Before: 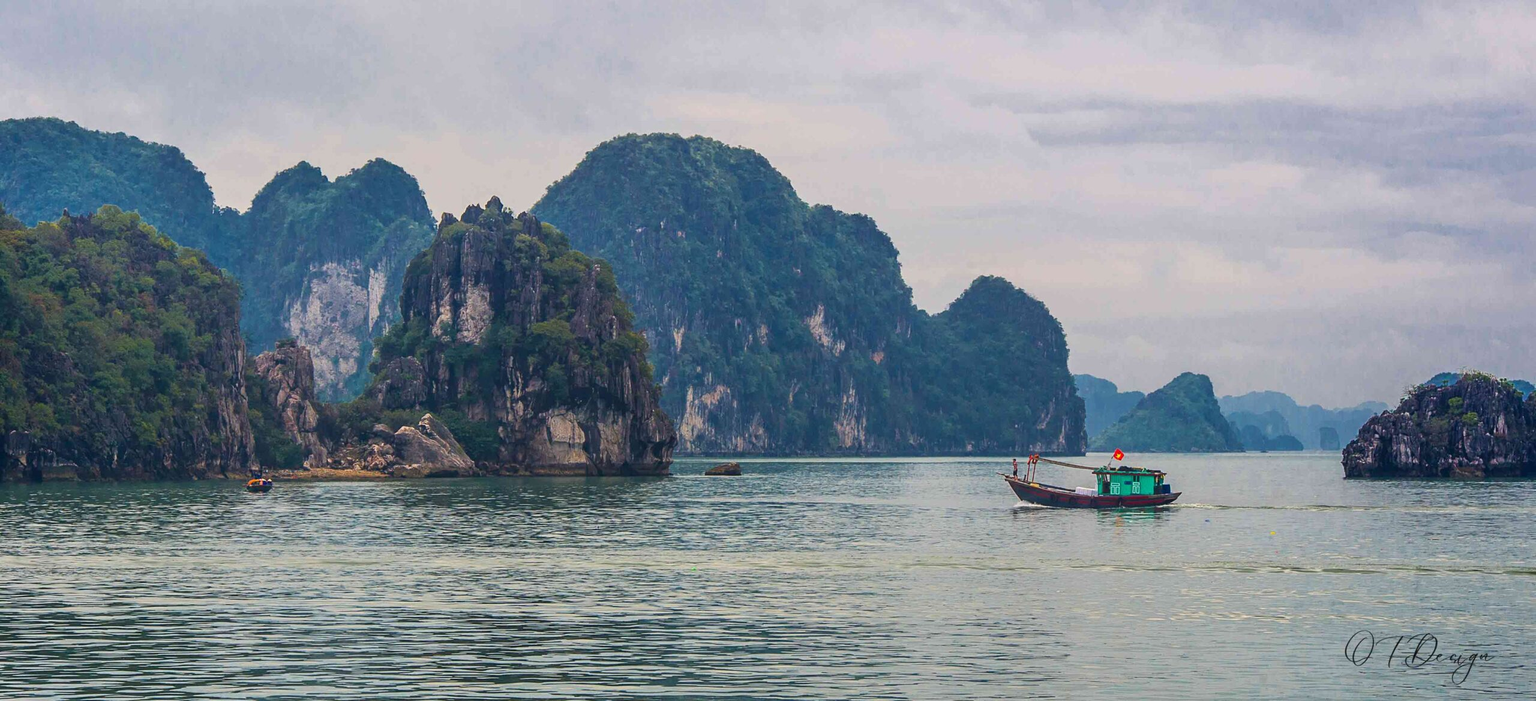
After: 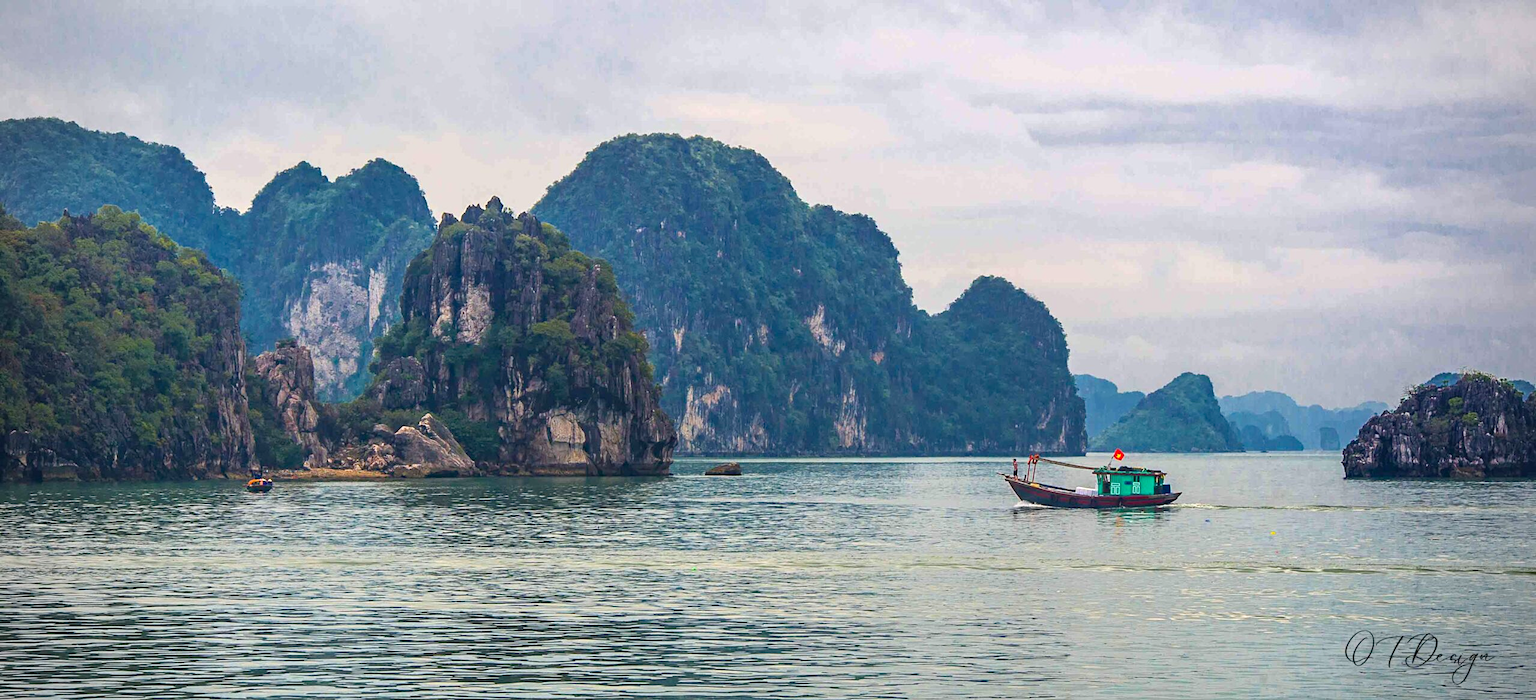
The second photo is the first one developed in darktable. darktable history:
haze removal: compatibility mode true, adaptive false
vignetting: on, module defaults
exposure: exposure 0.4 EV, compensate highlight preservation false
